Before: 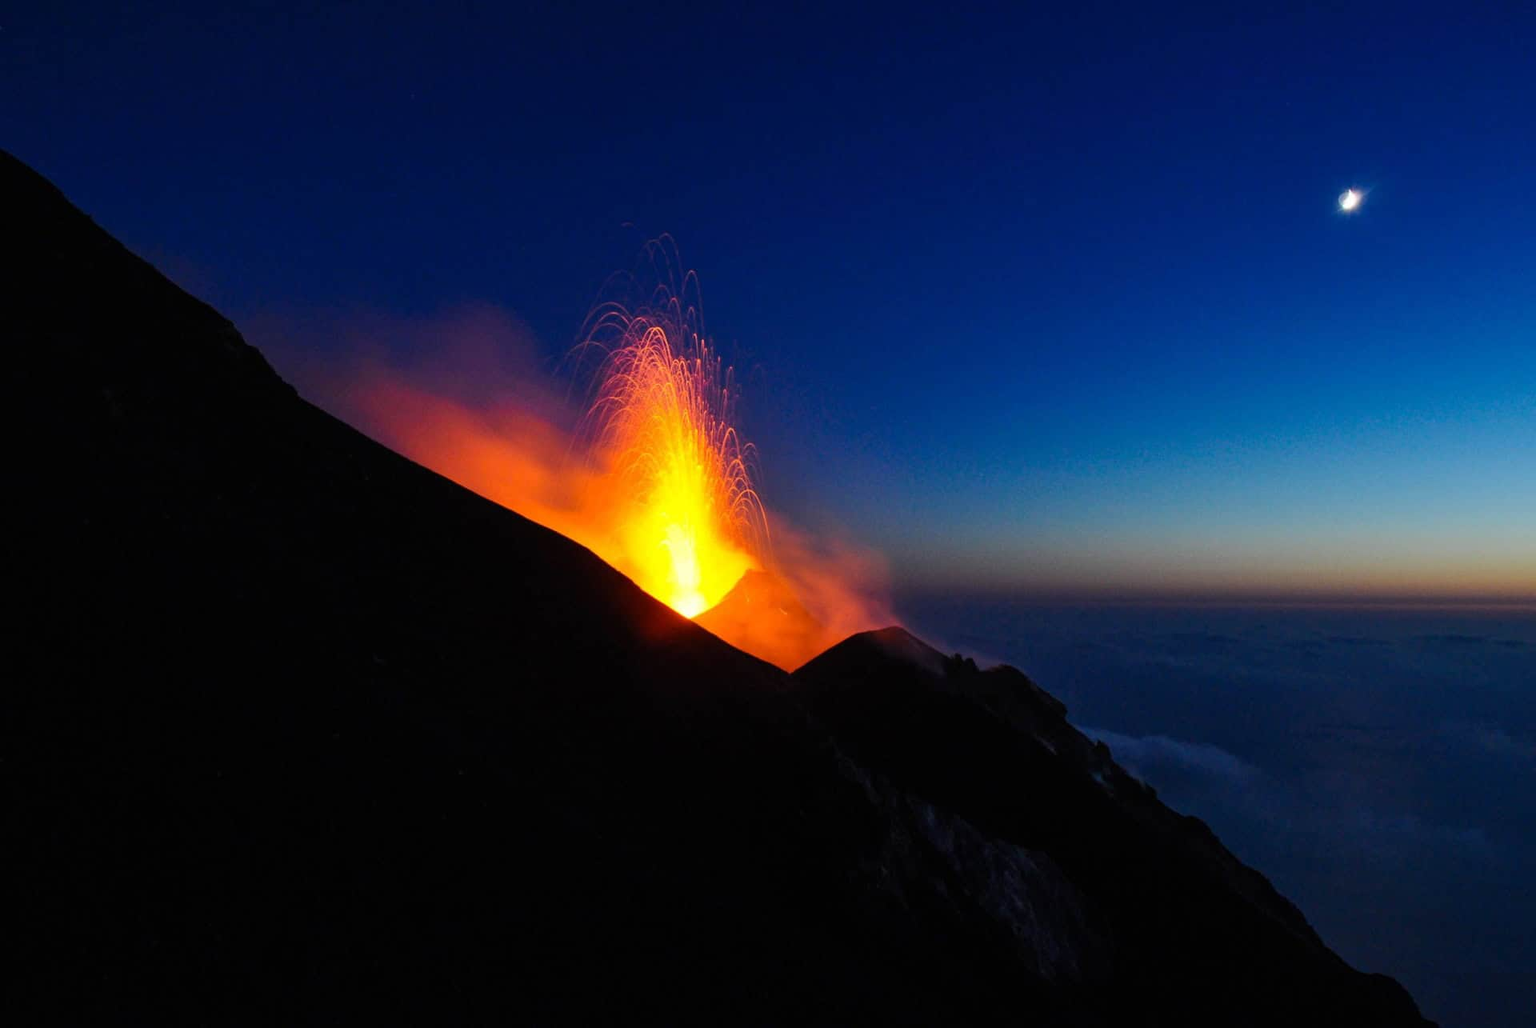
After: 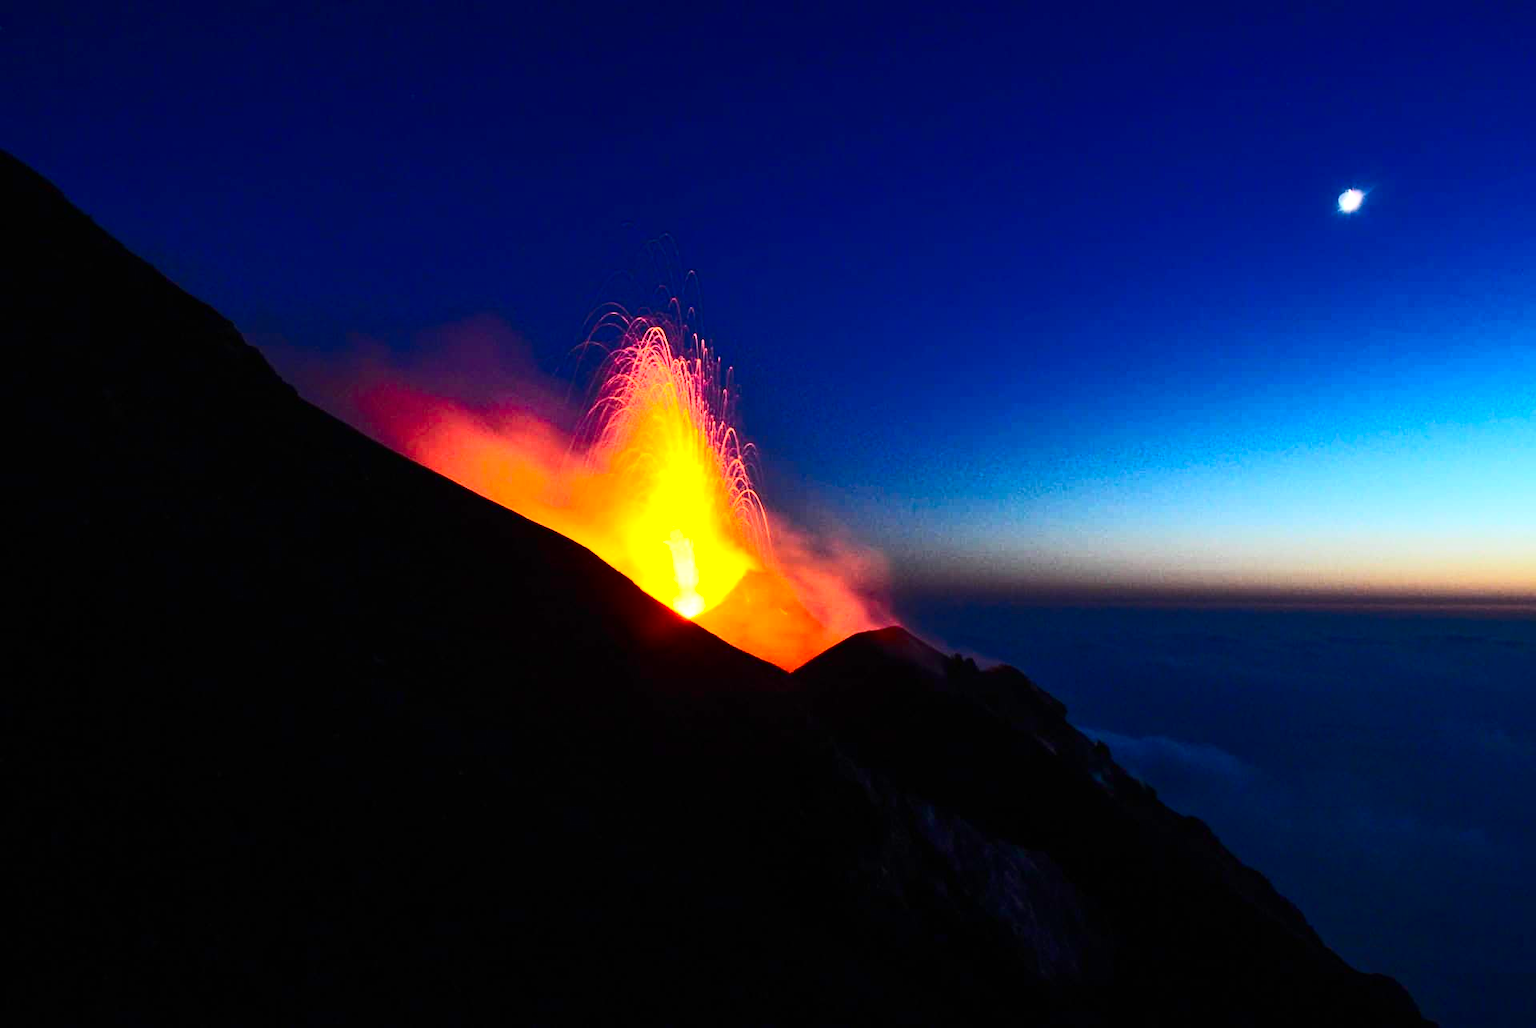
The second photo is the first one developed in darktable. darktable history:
contrast brightness saturation: contrast 0.4, brightness 0.05, saturation 0.25
exposure: exposure 0.7 EV, compensate highlight preservation false
